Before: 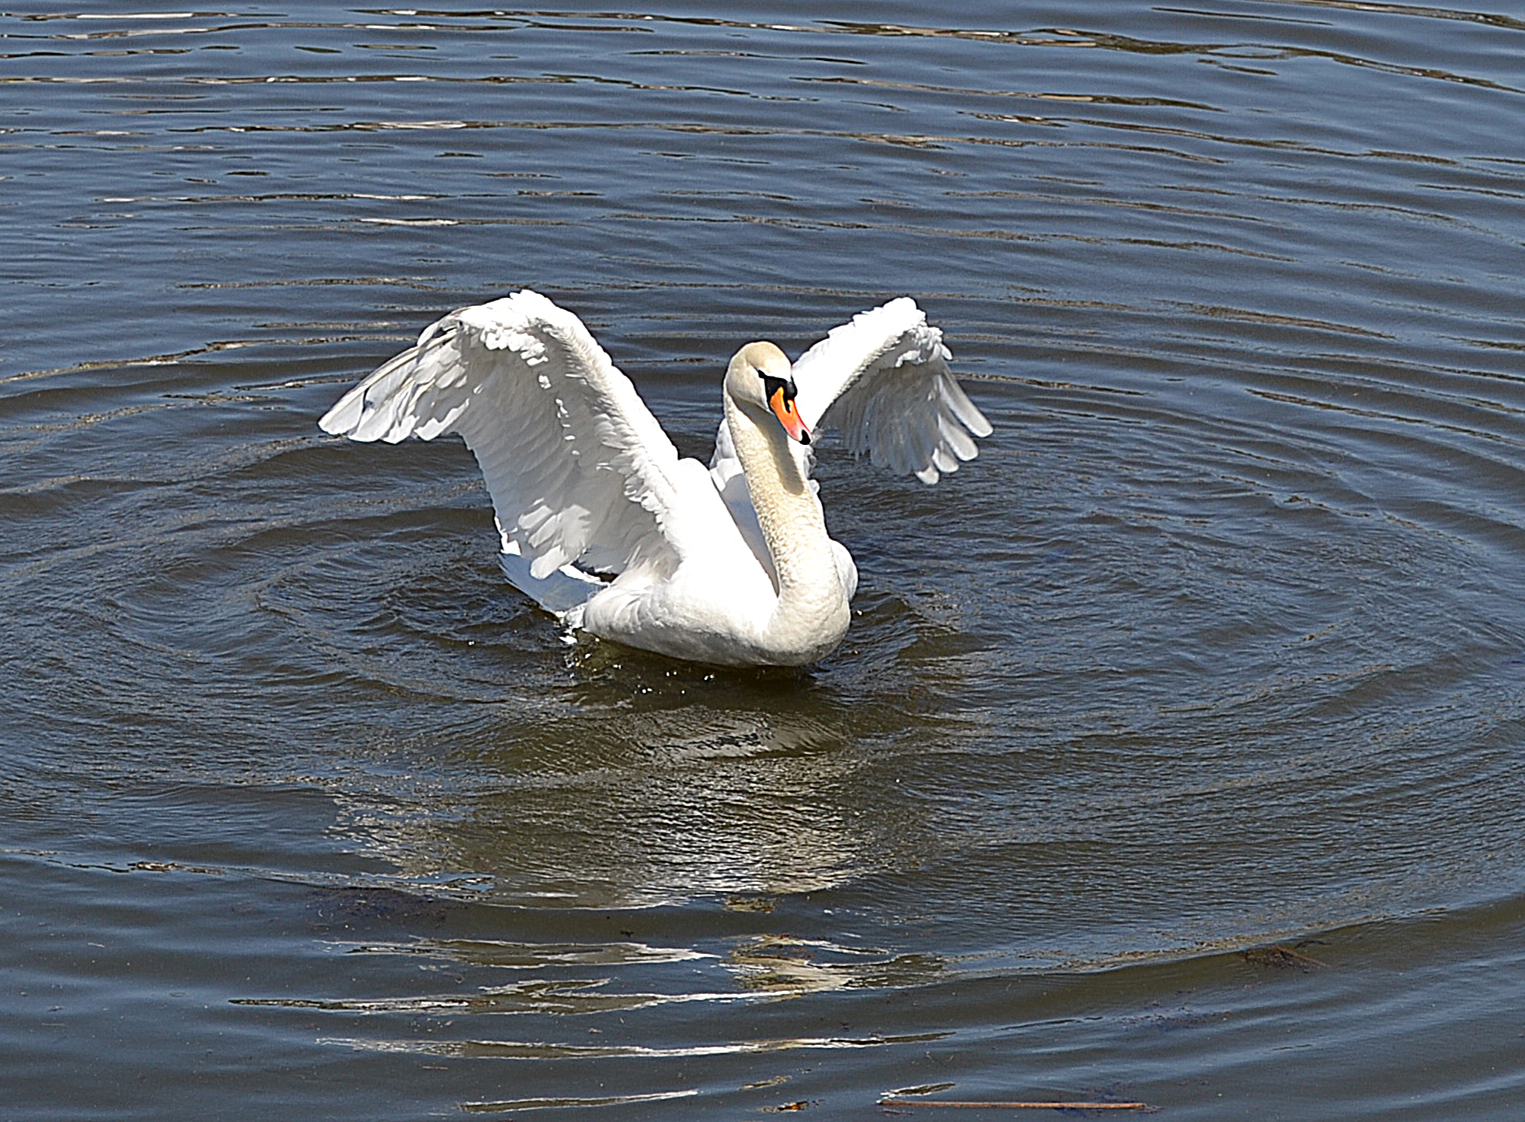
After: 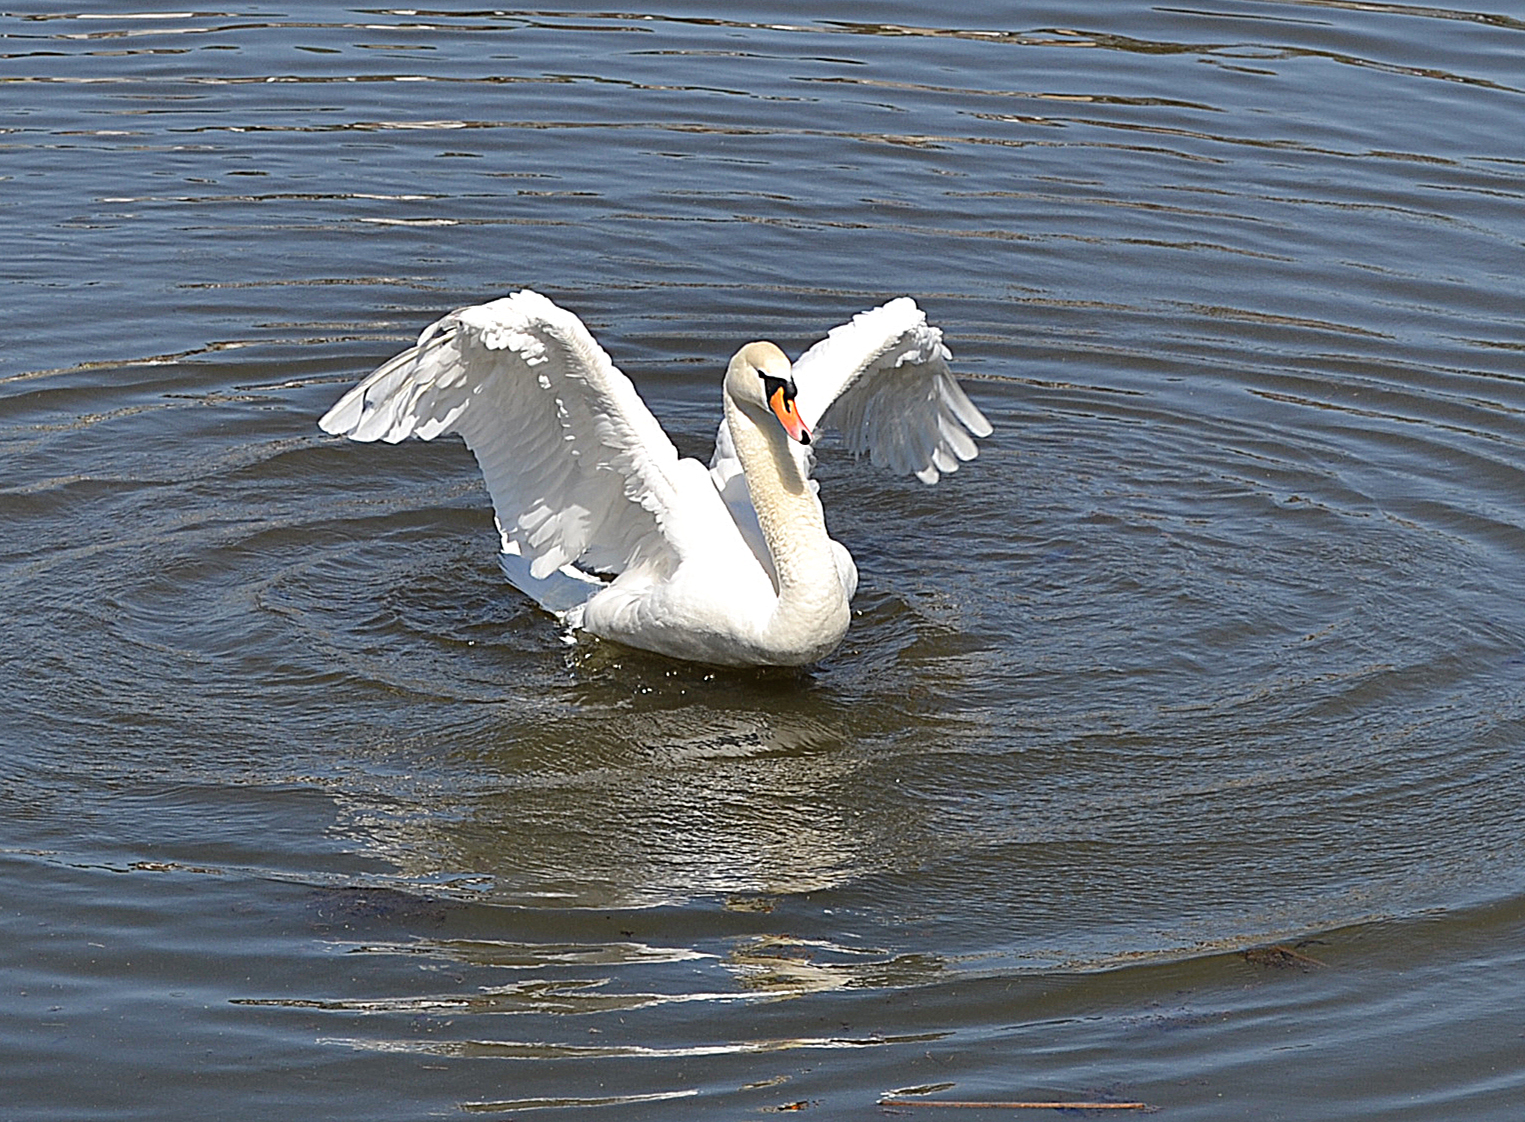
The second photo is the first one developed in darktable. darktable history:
contrast brightness saturation: contrast 0.046, brightness 0.059, saturation 0.013
